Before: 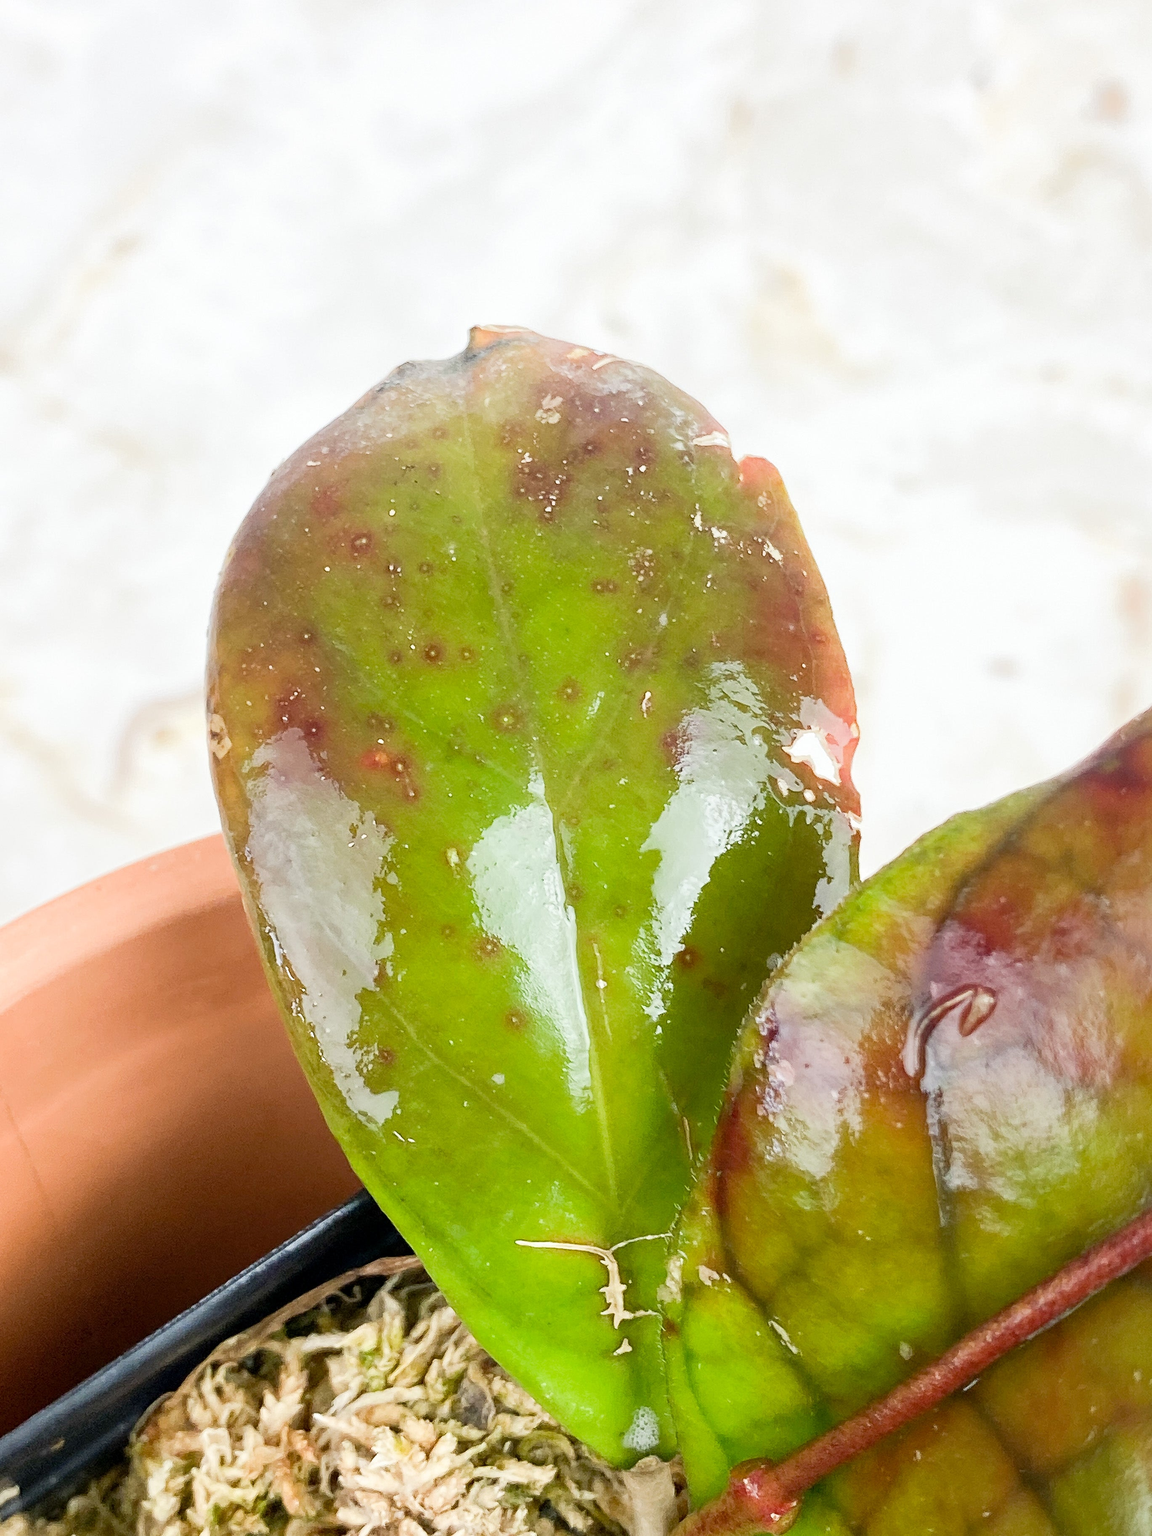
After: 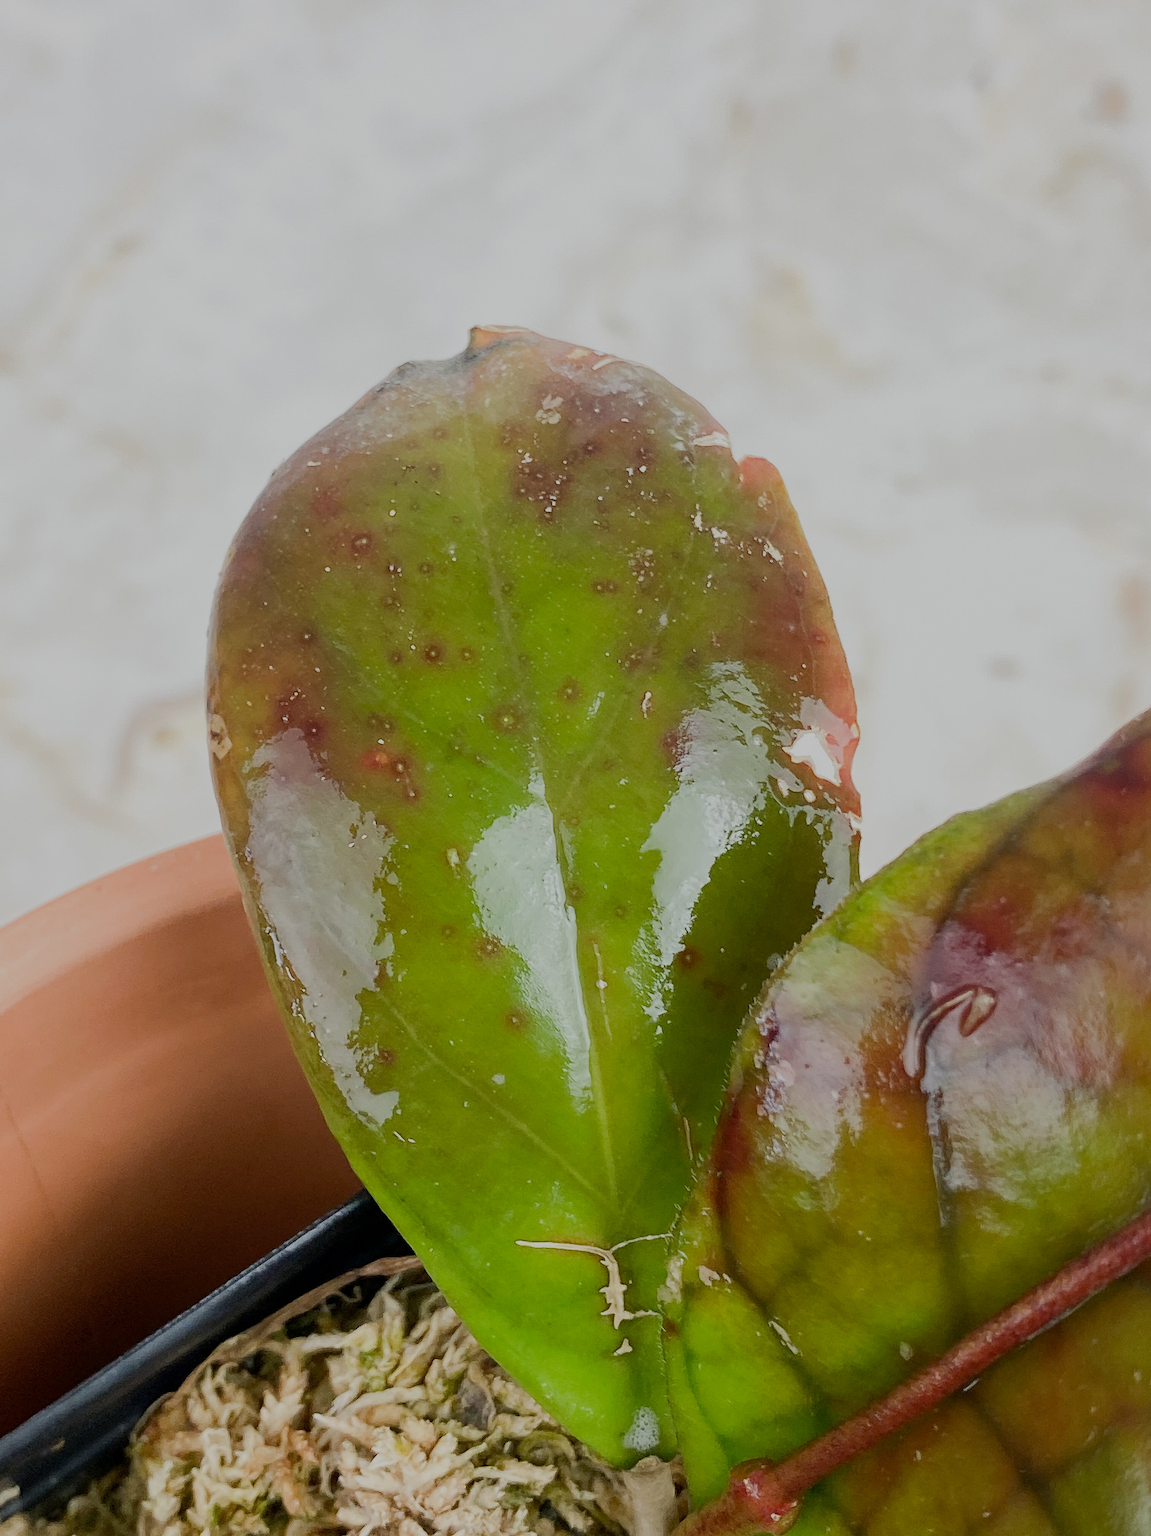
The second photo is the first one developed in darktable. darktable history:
exposure: exposure -0.923 EV, compensate exposure bias true, compensate highlight preservation false
